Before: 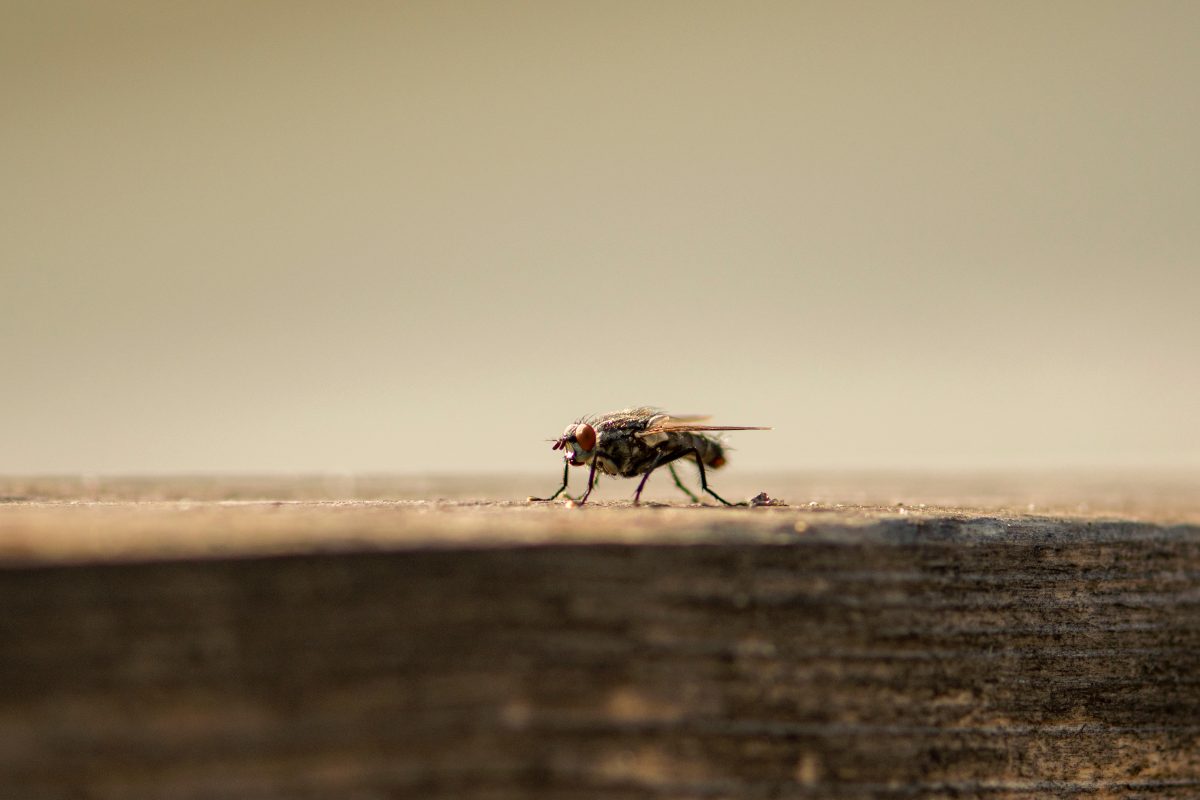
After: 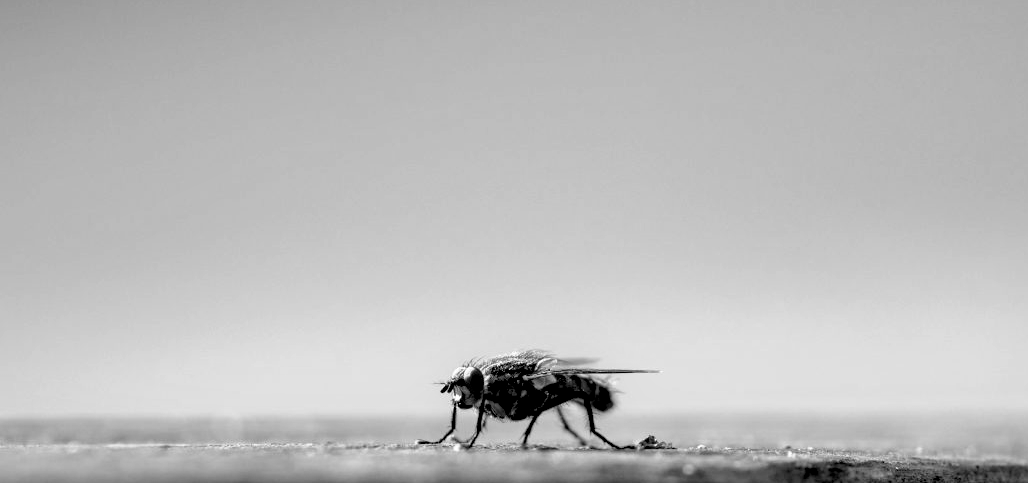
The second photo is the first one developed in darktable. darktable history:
crop and rotate: left 9.345%, top 7.22%, right 4.982%, bottom 32.331%
exposure: black level correction 0.031, exposure 0.304 EV, compensate highlight preservation false
monochrome: a -11.7, b 1.62, size 0.5, highlights 0.38
